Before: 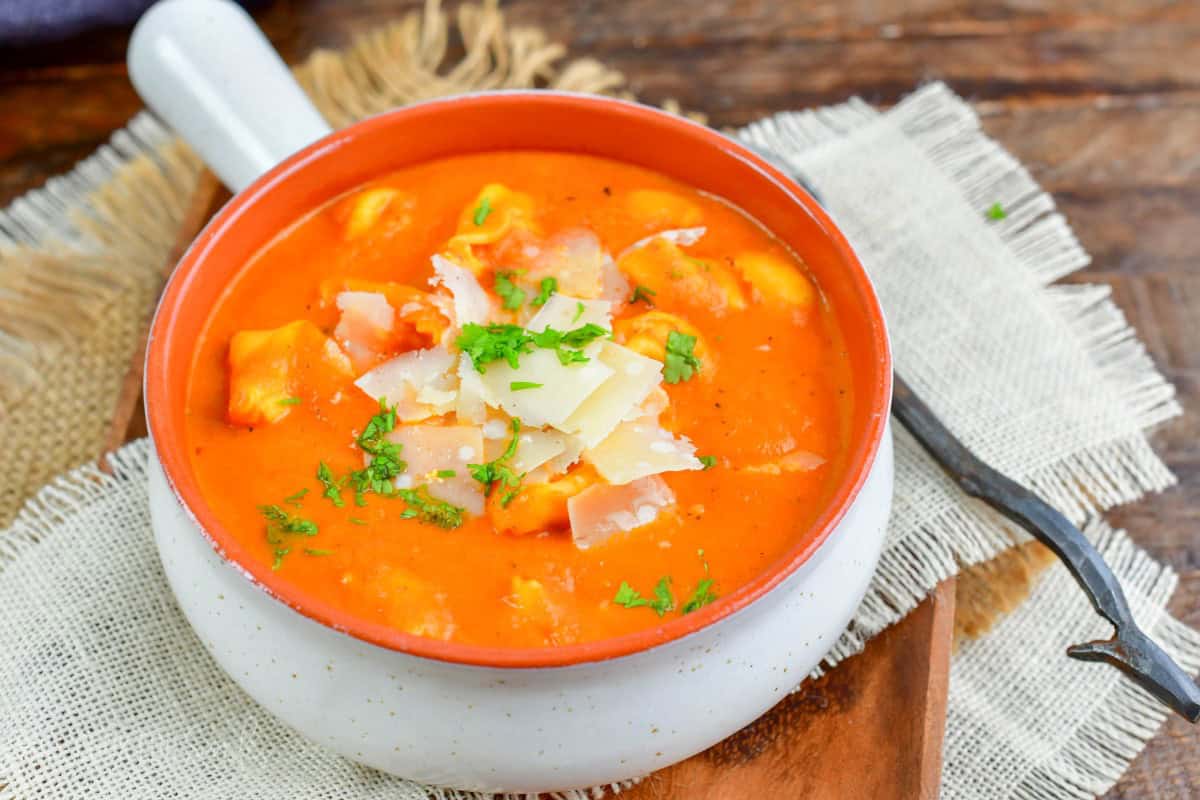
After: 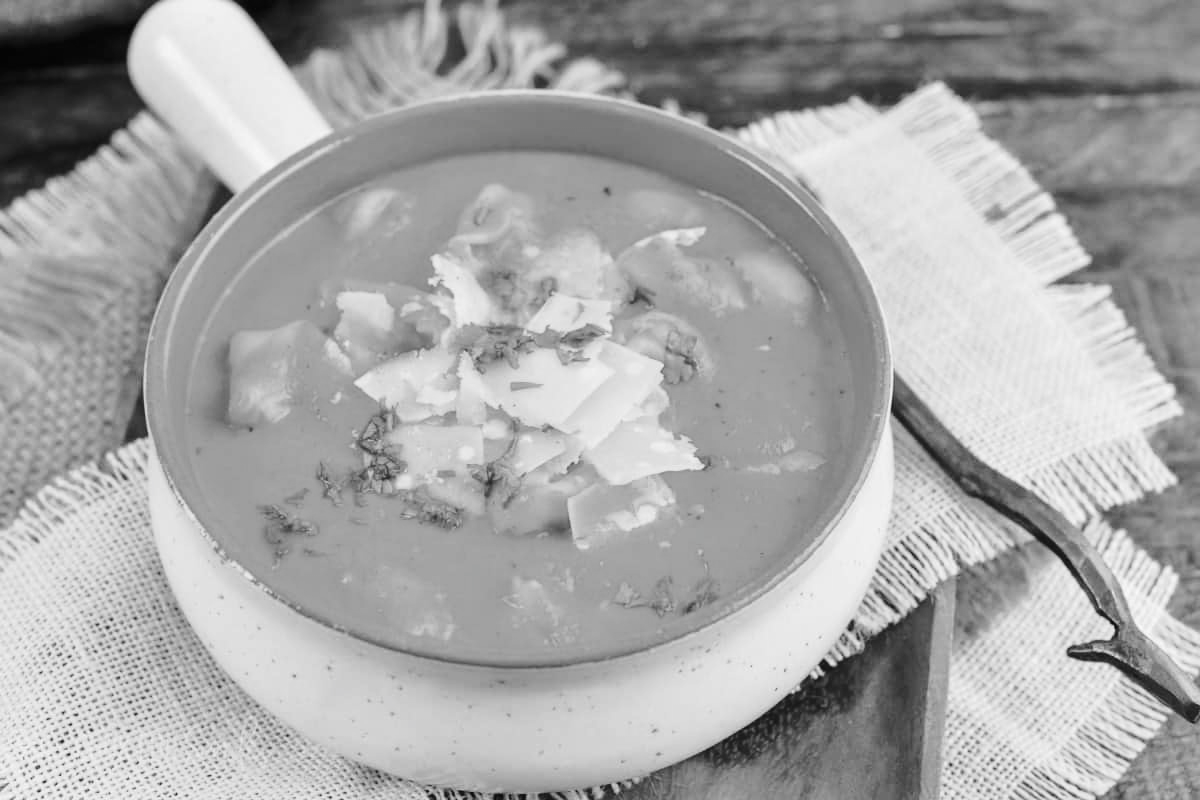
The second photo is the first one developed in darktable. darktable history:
tone curve: curves: ch0 [(0, 0) (0.003, 0.008) (0.011, 0.017) (0.025, 0.027) (0.044, 0.043) (0.069, 0.059) (0.1, 0.086) (0.136, 0.112) (0.177, 0.152) (0.224, 0.203) (0.277, 0.277) (0.335, 0.346) (0.399, 0.439) (0.468, 0.527) (0.543, 0.613) (0.623, 0.693) (0.709, 0.787) (0.801, 0.863) (0.898, 0.927) (1, 1)], preserve colors none
color calibration: output gray [0.22, 0.42, 0.37, 0], gray › normalize channels true, illuminant same as pipeline (D50), adaptation XYZ, x 0.346, y 0.359, gamut compression 0
